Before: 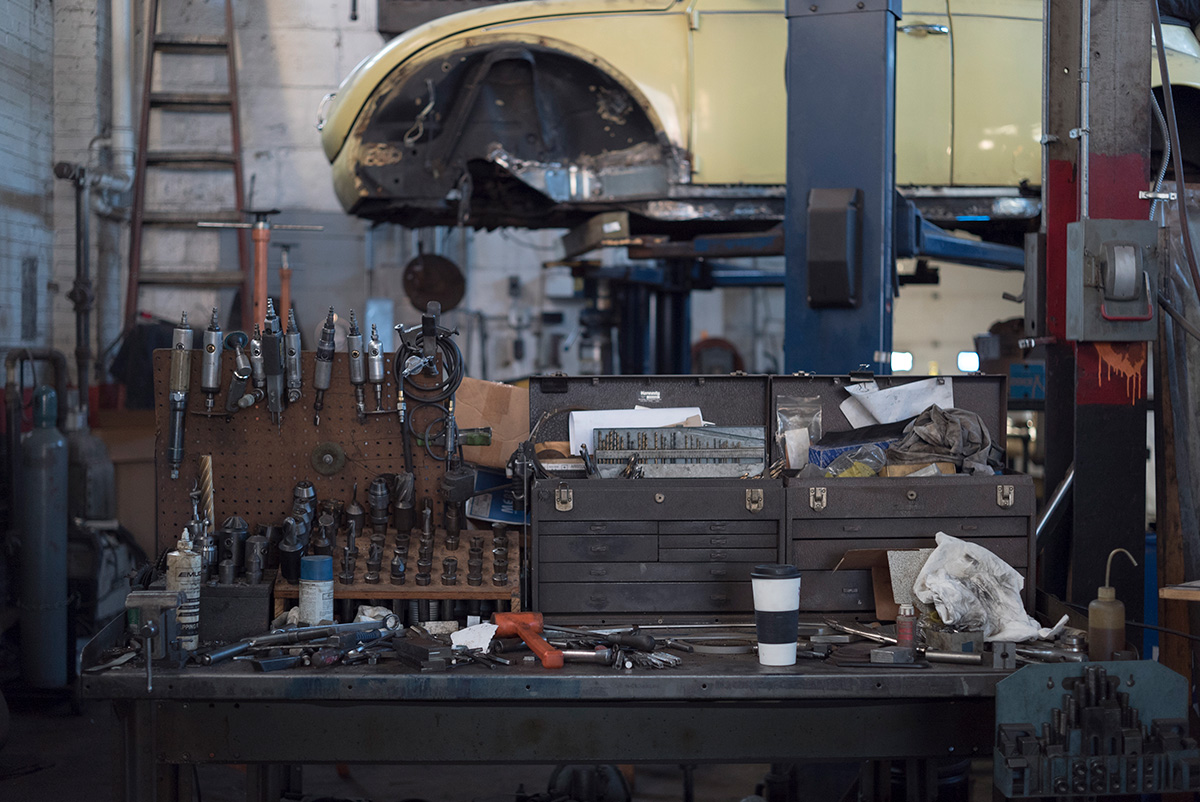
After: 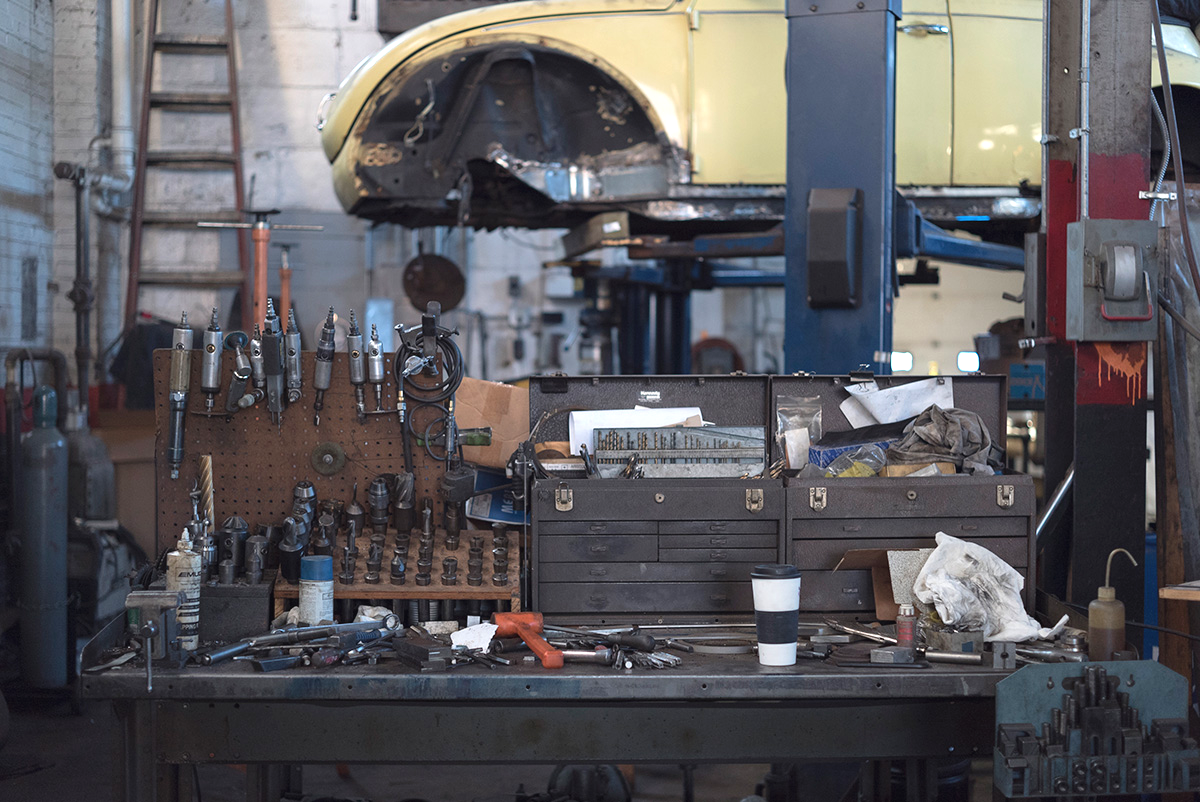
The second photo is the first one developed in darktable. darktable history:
exposure: black level correction -0.002, exposure 0.54 EV, compensate highlight preservation false
shadows and highlights: radius 337.17, shadows 29.01, soften with gaussian
